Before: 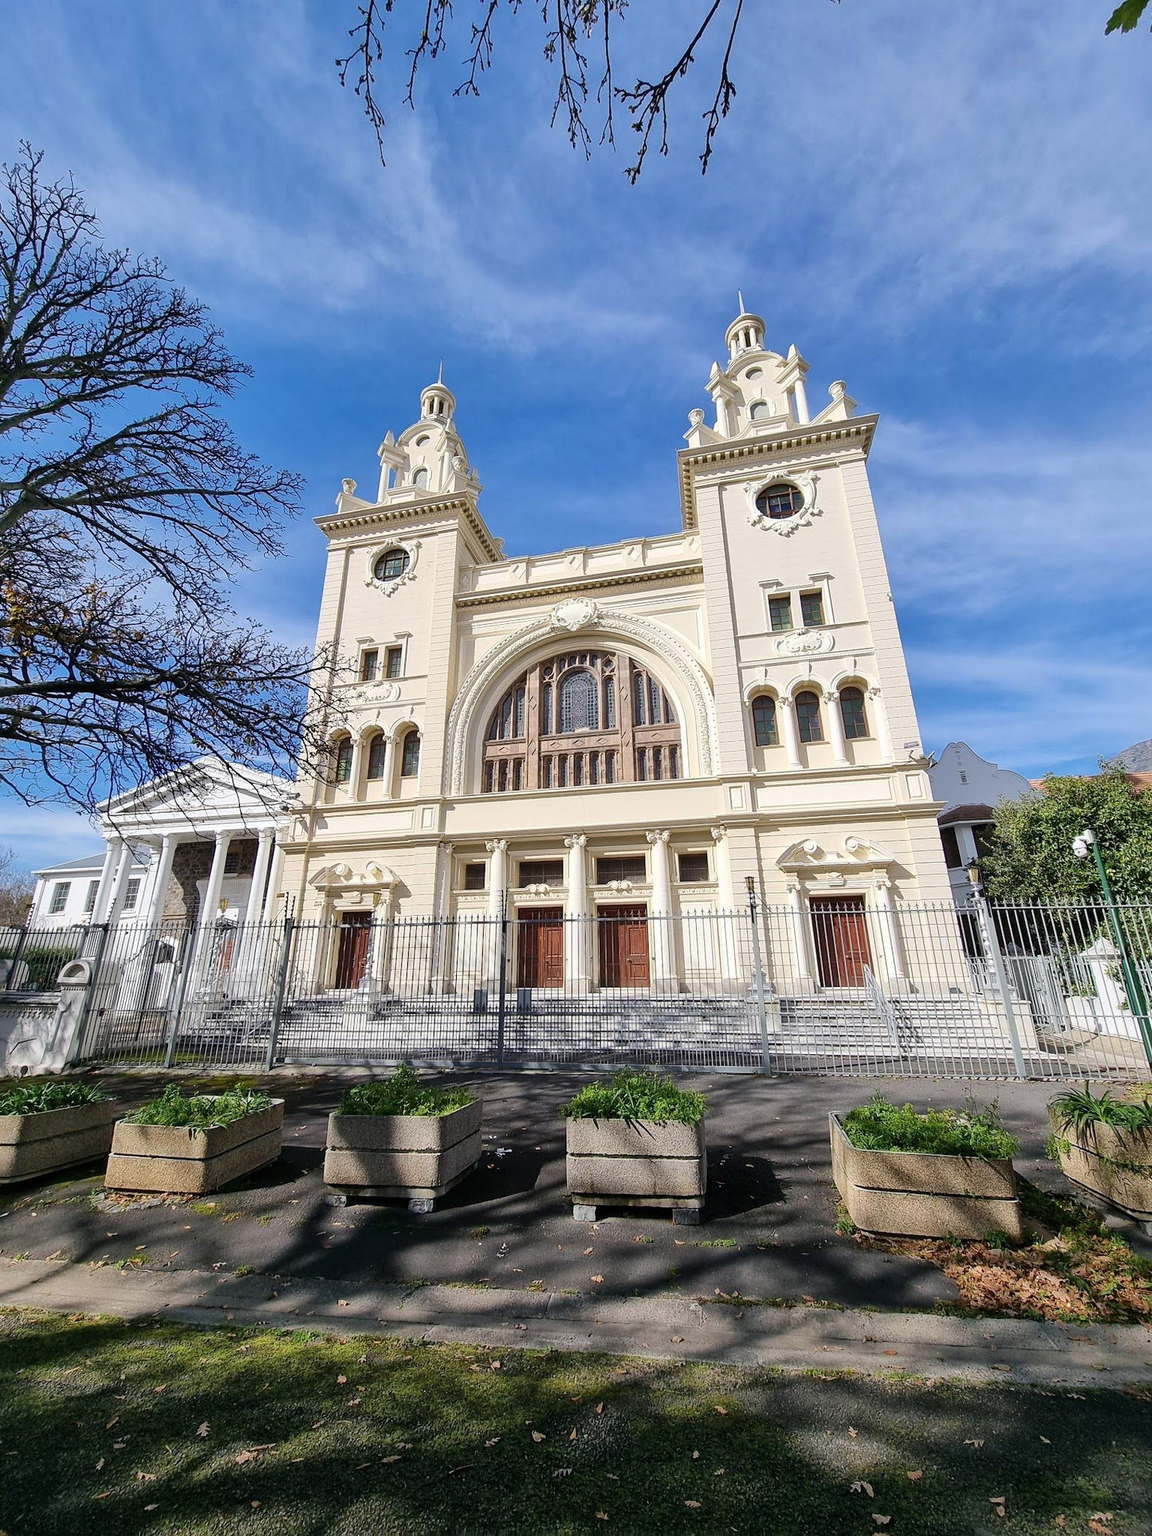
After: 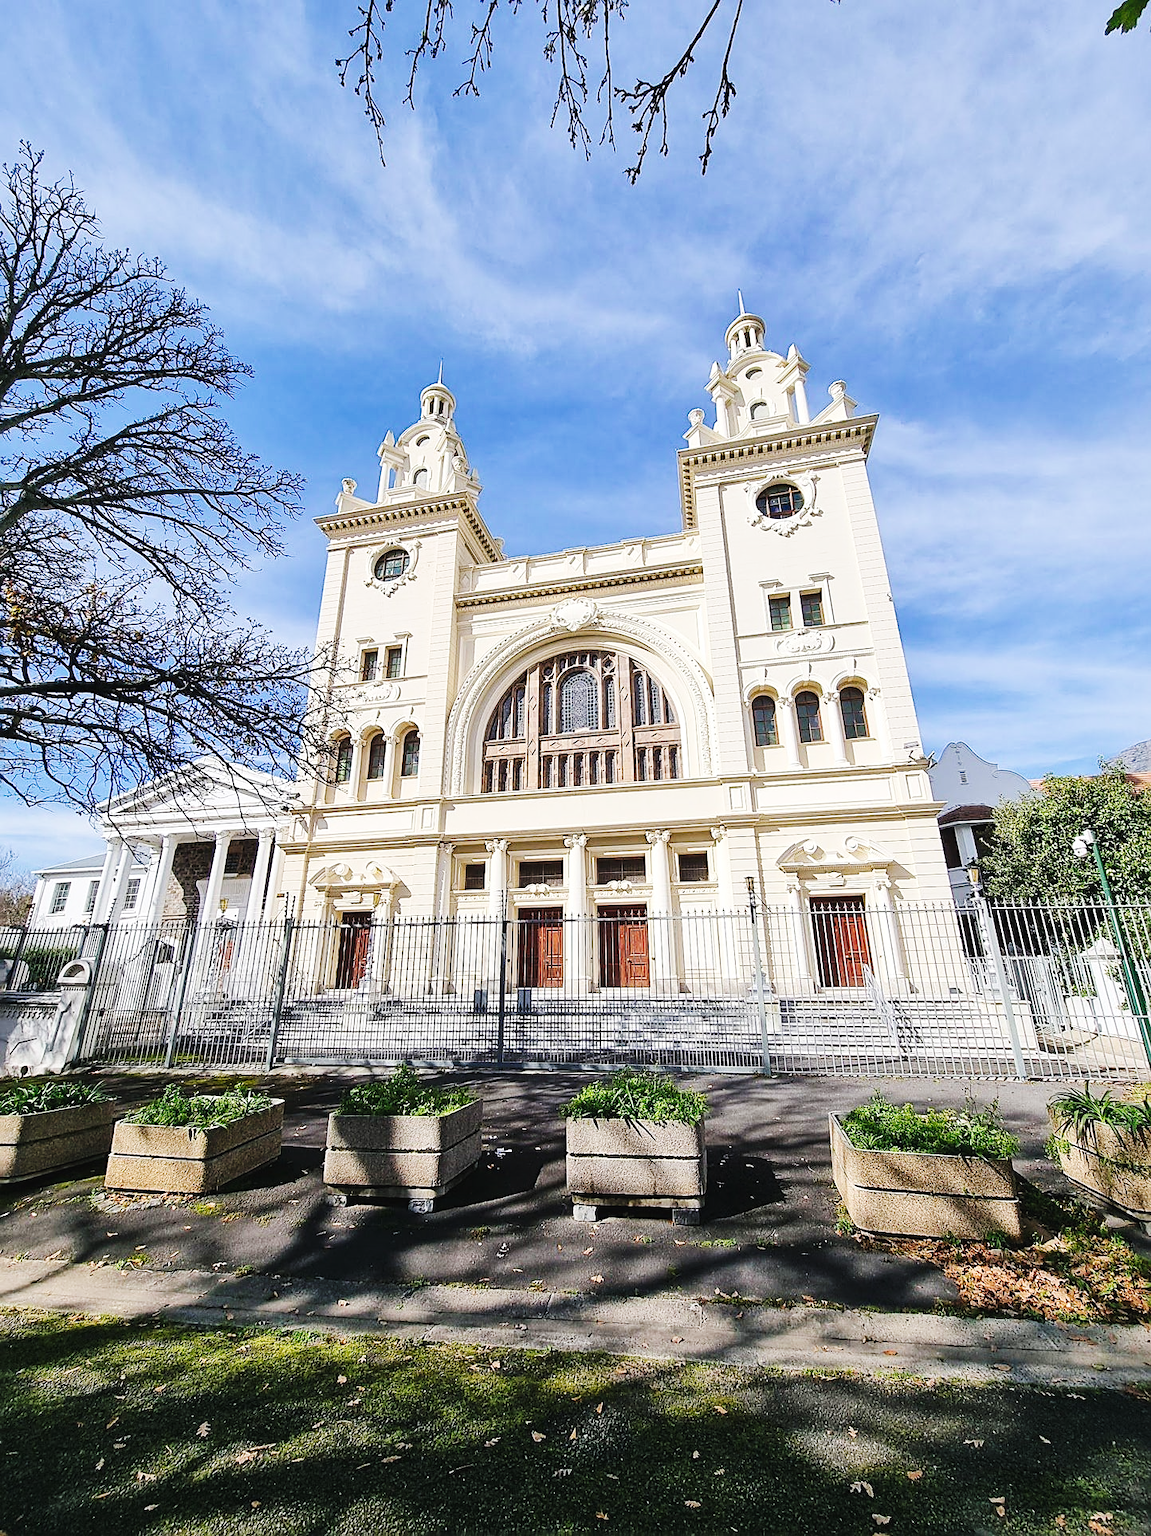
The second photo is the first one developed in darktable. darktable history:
sharpen: on, module defaults
tone curve: curves: ch0 [(0, 0.026) (0.184, 0.172) (0.391, 0.468) (0.446, 0.56) (0.605, 0.758) (0.831, 0.931) (0.992, 1)]; ch1 [(0, 0) (0.437, 0.447) (0.501, 0.502) (0.538, 0.539) (0.574, 0.589) (0.617, 0.64) (0.699, 0.749) (0.859, 0.919) (1, 1)]; ch2 [(0, 0) (0.33, 0.301) (0.421, 0.443) (0.447, 0.482) (0.499, 0.509) (0.538, 0.564) (0.585, 0.615) (0.664, 0.664) (1, 1)], preserve colors none
